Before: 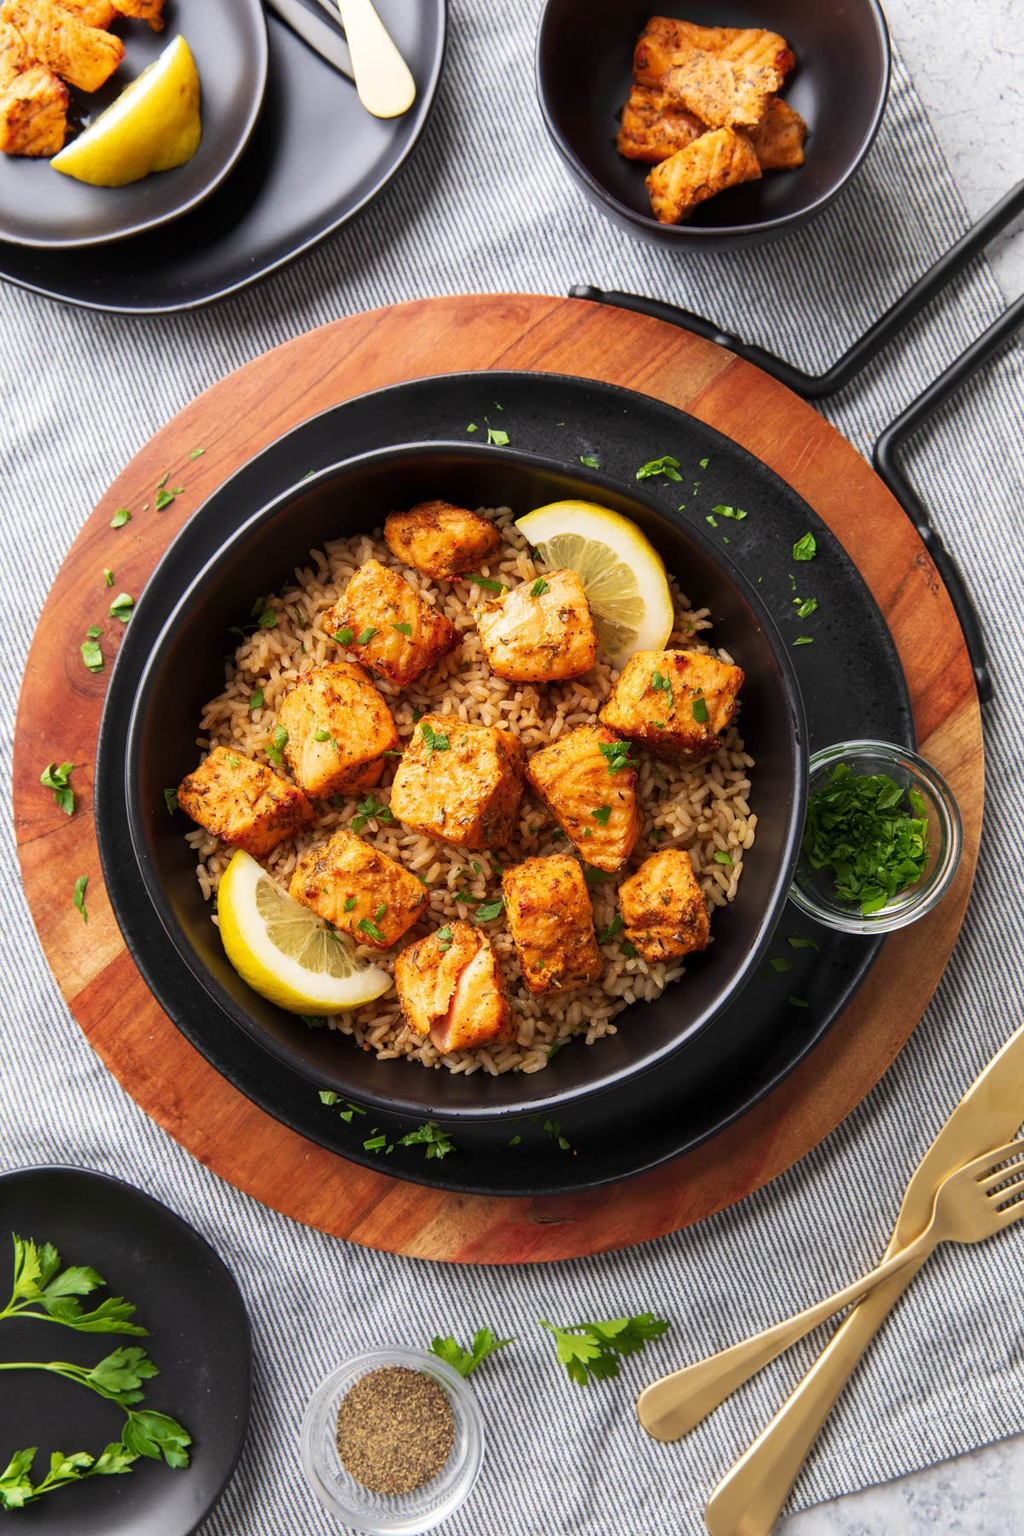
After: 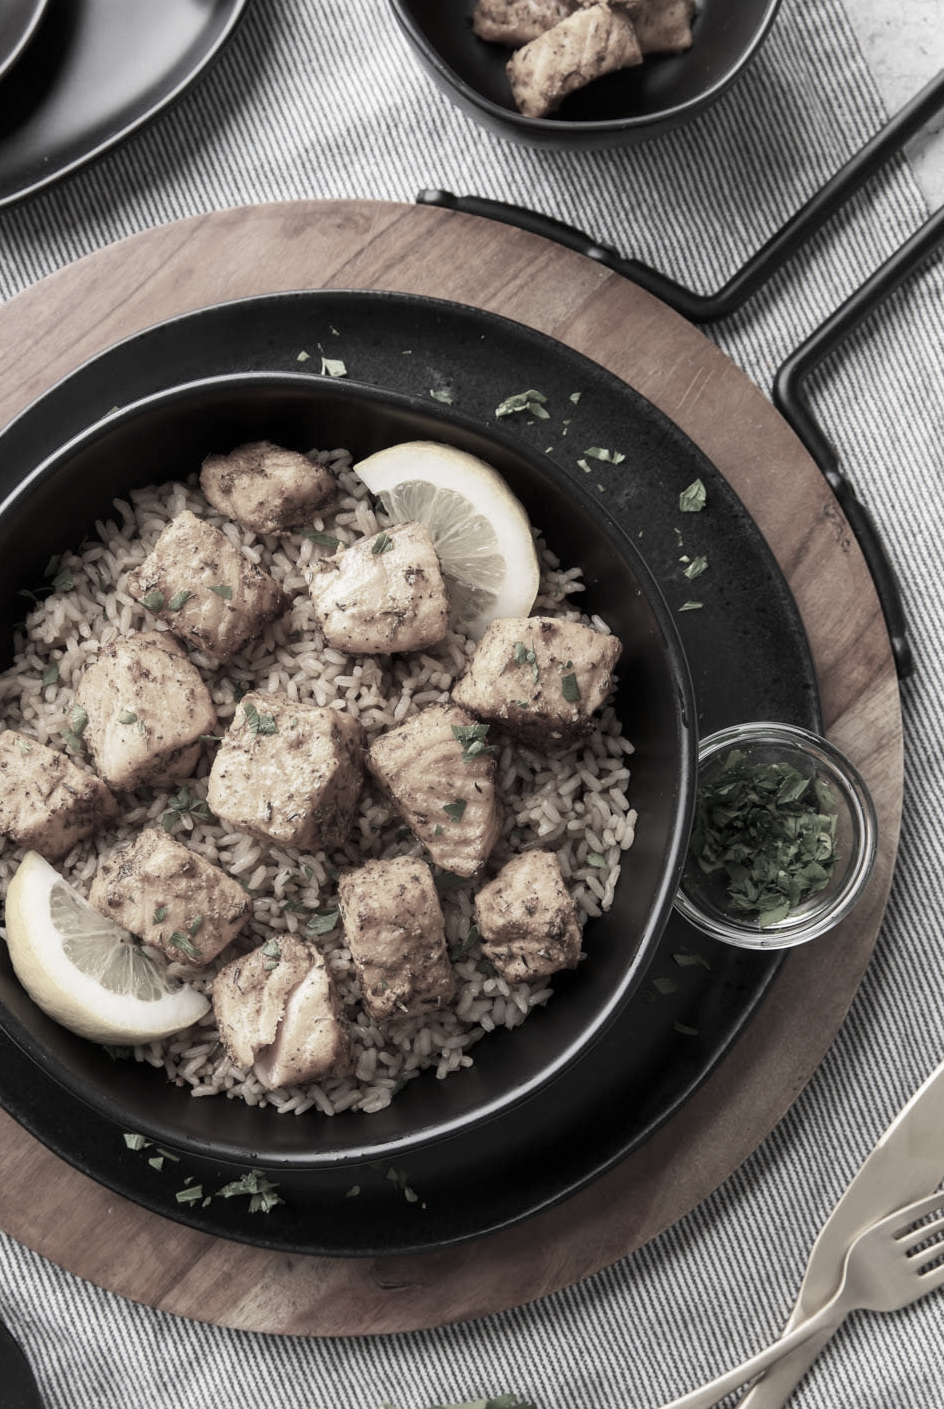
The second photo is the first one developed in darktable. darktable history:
crop and rotate: left 20.875%, top 8.066%, right 0.432%, bottom 13.636%
color correction: highlights b* 0.058, saturation 0.187
